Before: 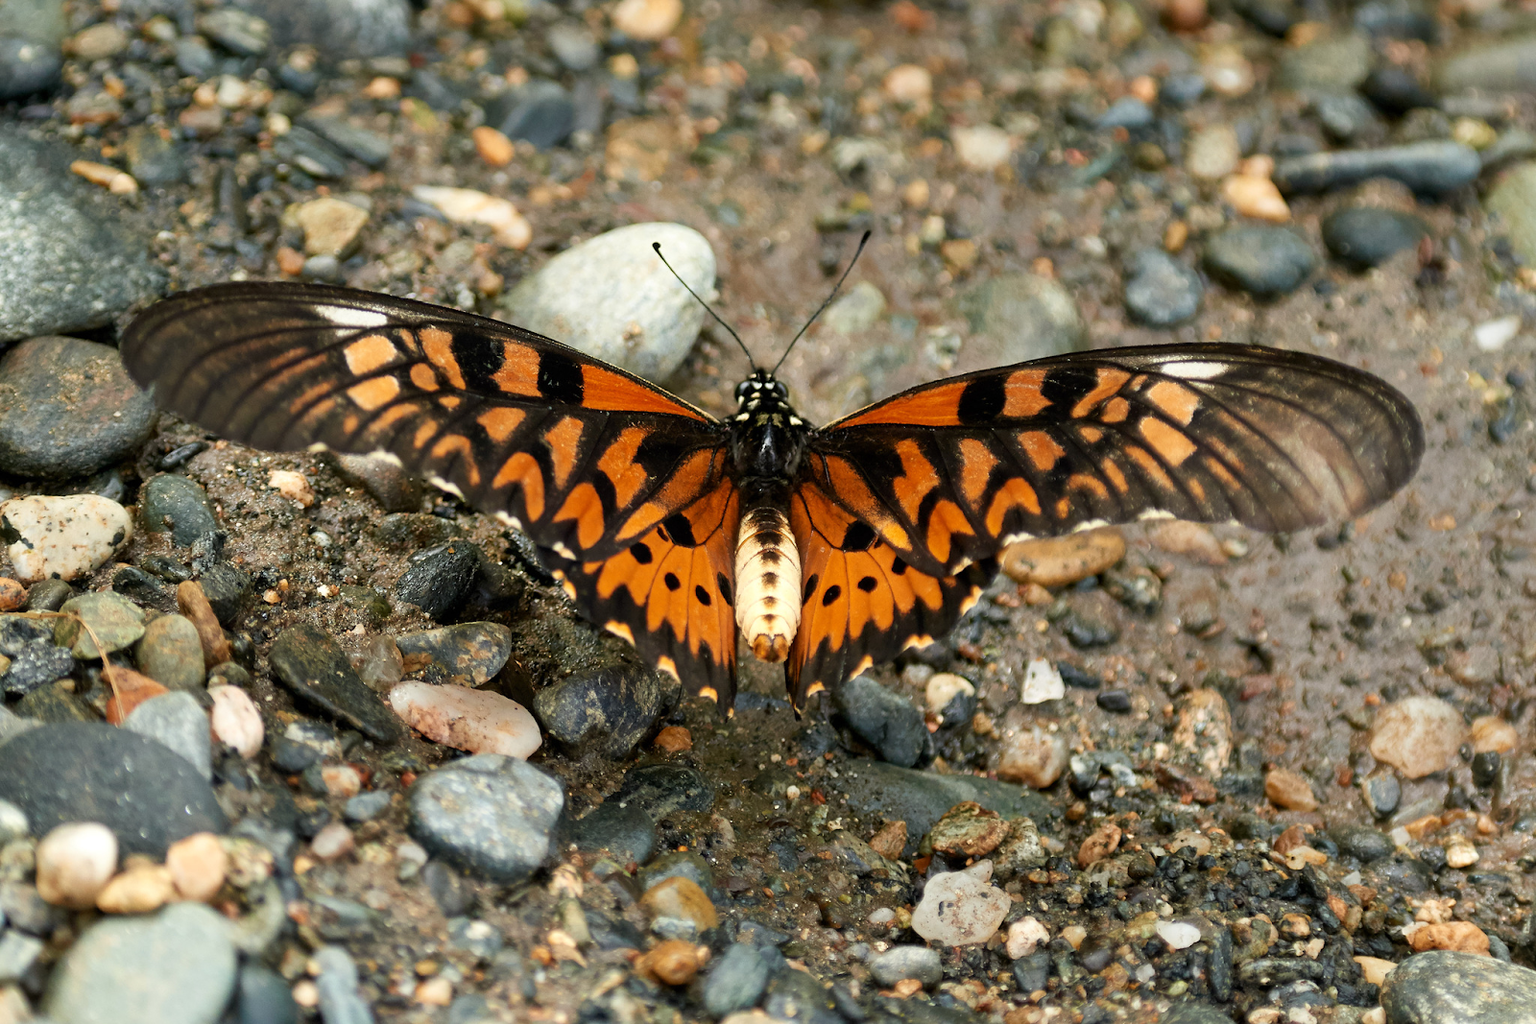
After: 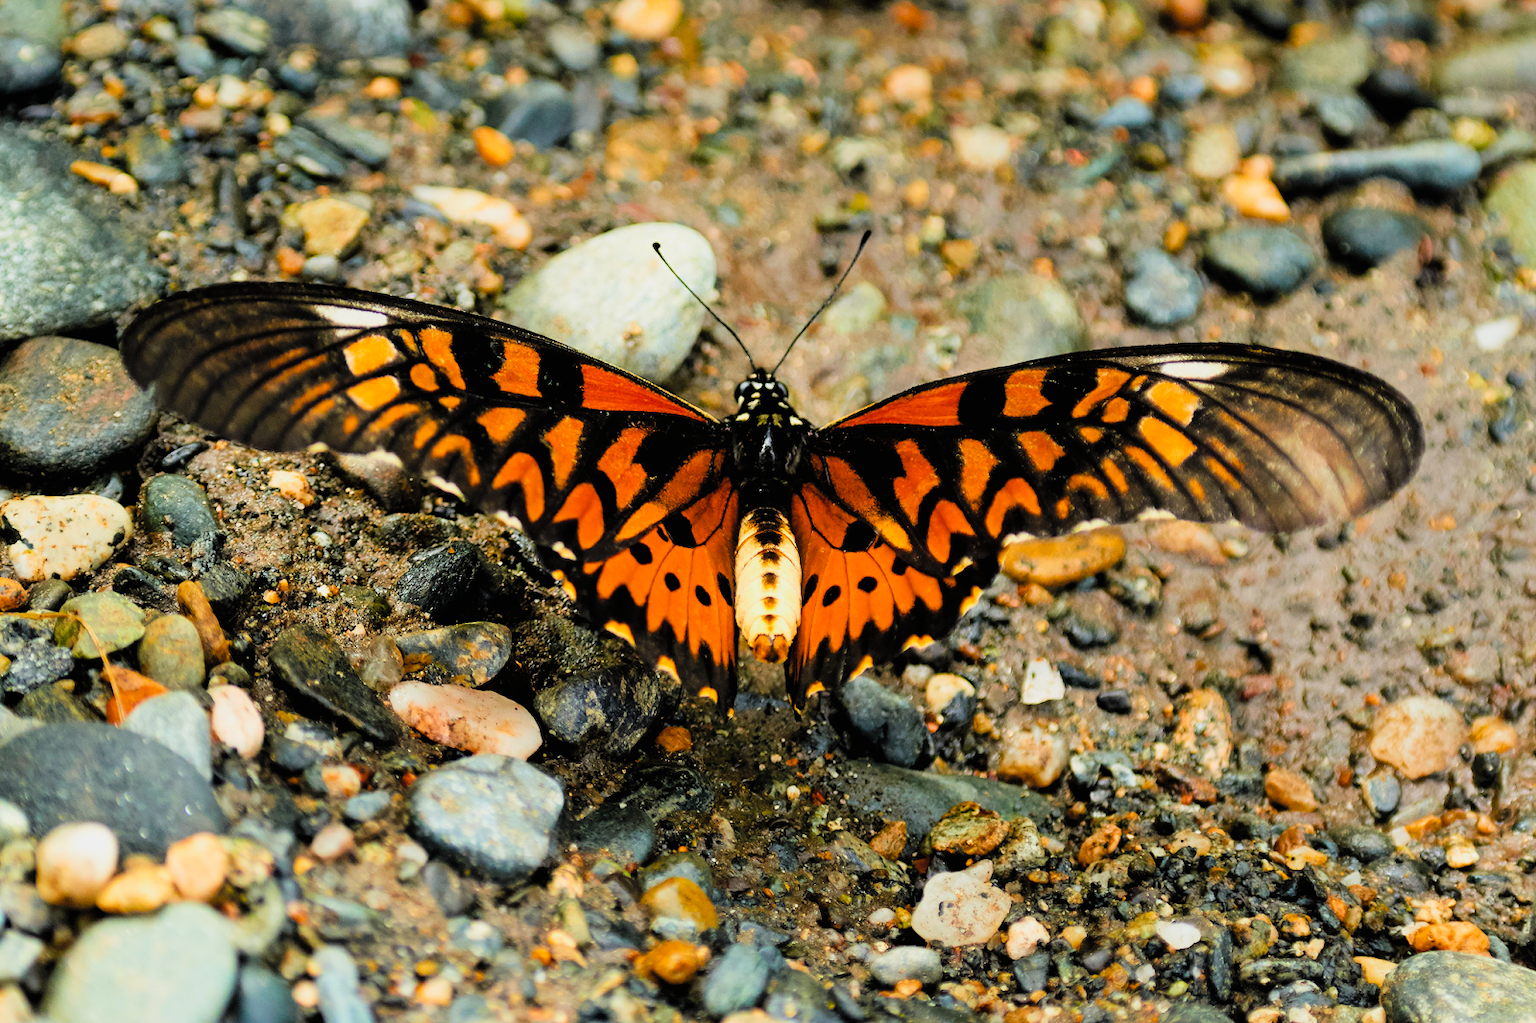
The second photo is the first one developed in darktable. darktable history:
exposure: exposure -0.049 EV, compensate exposure bias true, compensate highlight preservation false
color balance rgb: perceptual saturation grading › global saturation 14.737%, global vibrance 15.962%, saturation formula JzAzBz (2021)
crop: bottom 0.077%
contrast brightness saturation: contrast 0.07, brightness 0.171, saturation 0.42
filmic rgb: black relative exposure -5.14 EV, white relative exposure 3.5 EV, hardness 3.17, contrast 1.299, highlights saturation mix -48.99%
